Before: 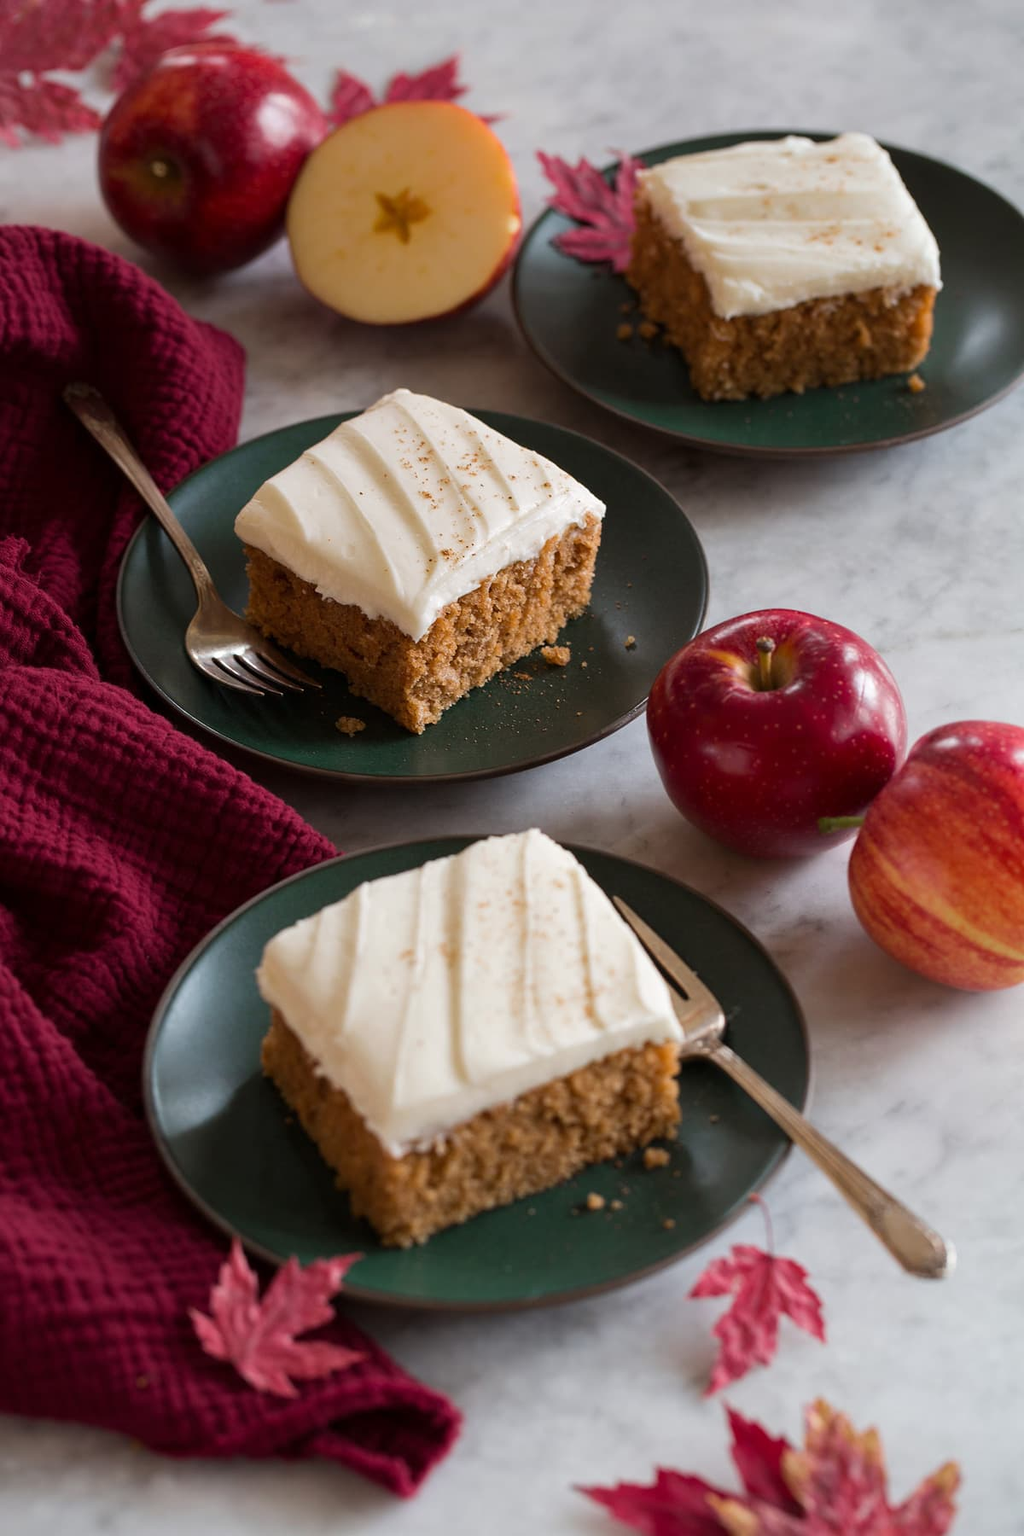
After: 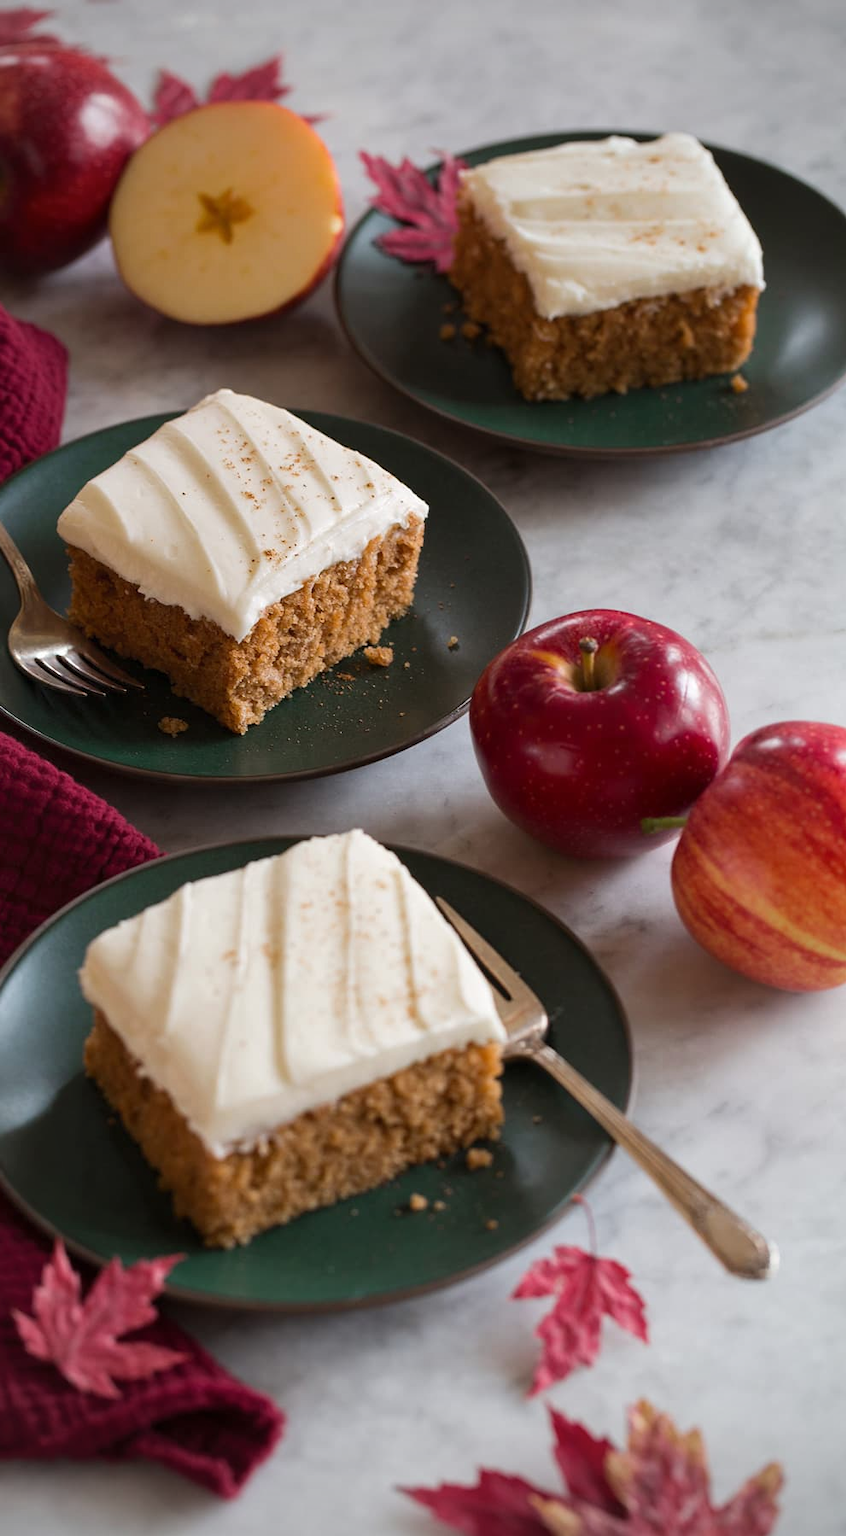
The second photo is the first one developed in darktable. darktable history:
crop: left 17.404%, bottom 0.026%
vignetting: fall-off radius 62.79%
shadows and highlights: shadows 62.78, white point adjustment 0.329, highlights -33.72, compress 84.02%
